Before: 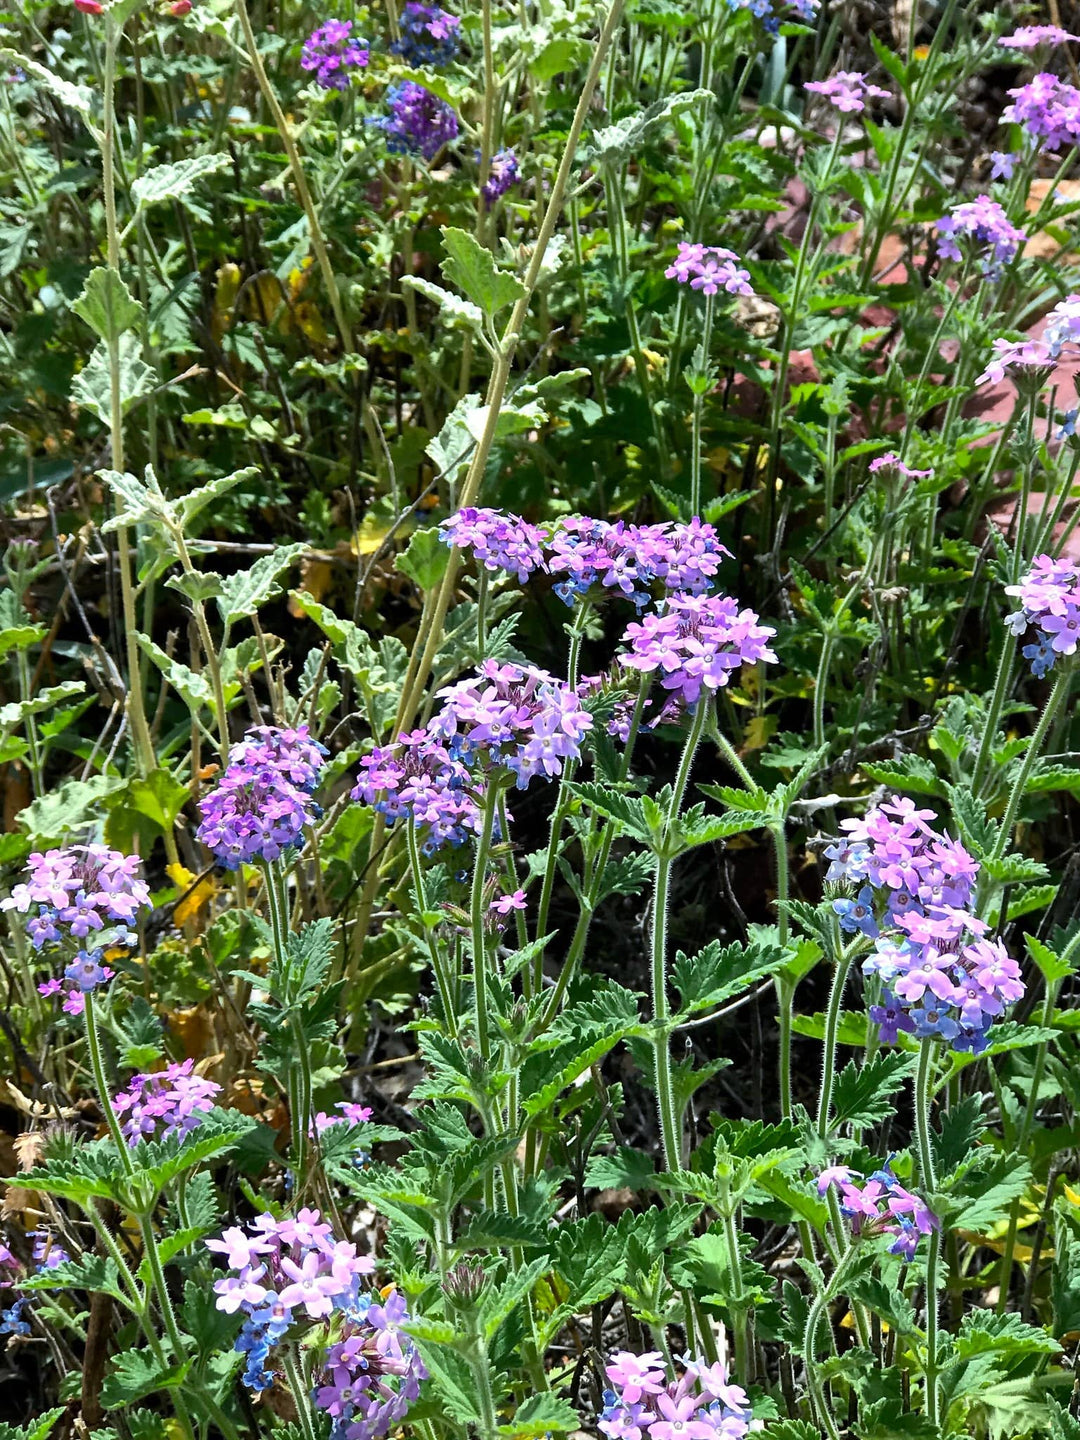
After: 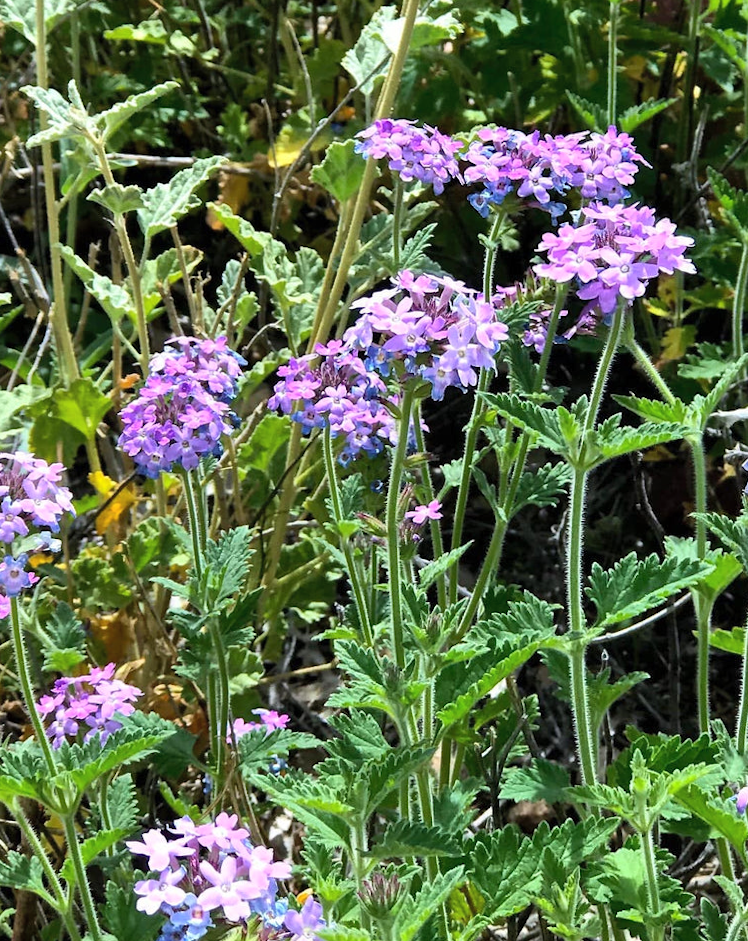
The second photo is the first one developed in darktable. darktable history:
velvia: strength 10%
crop: left 6.488%, top 27.668%, right 24.183%, bottom 8.656%
contrast brightness saturation: contrast 0.05, brightness 0.06, saturation 0.01
rotate and perspective: lens shift (horizontal) -0.055, automatic cropping off
